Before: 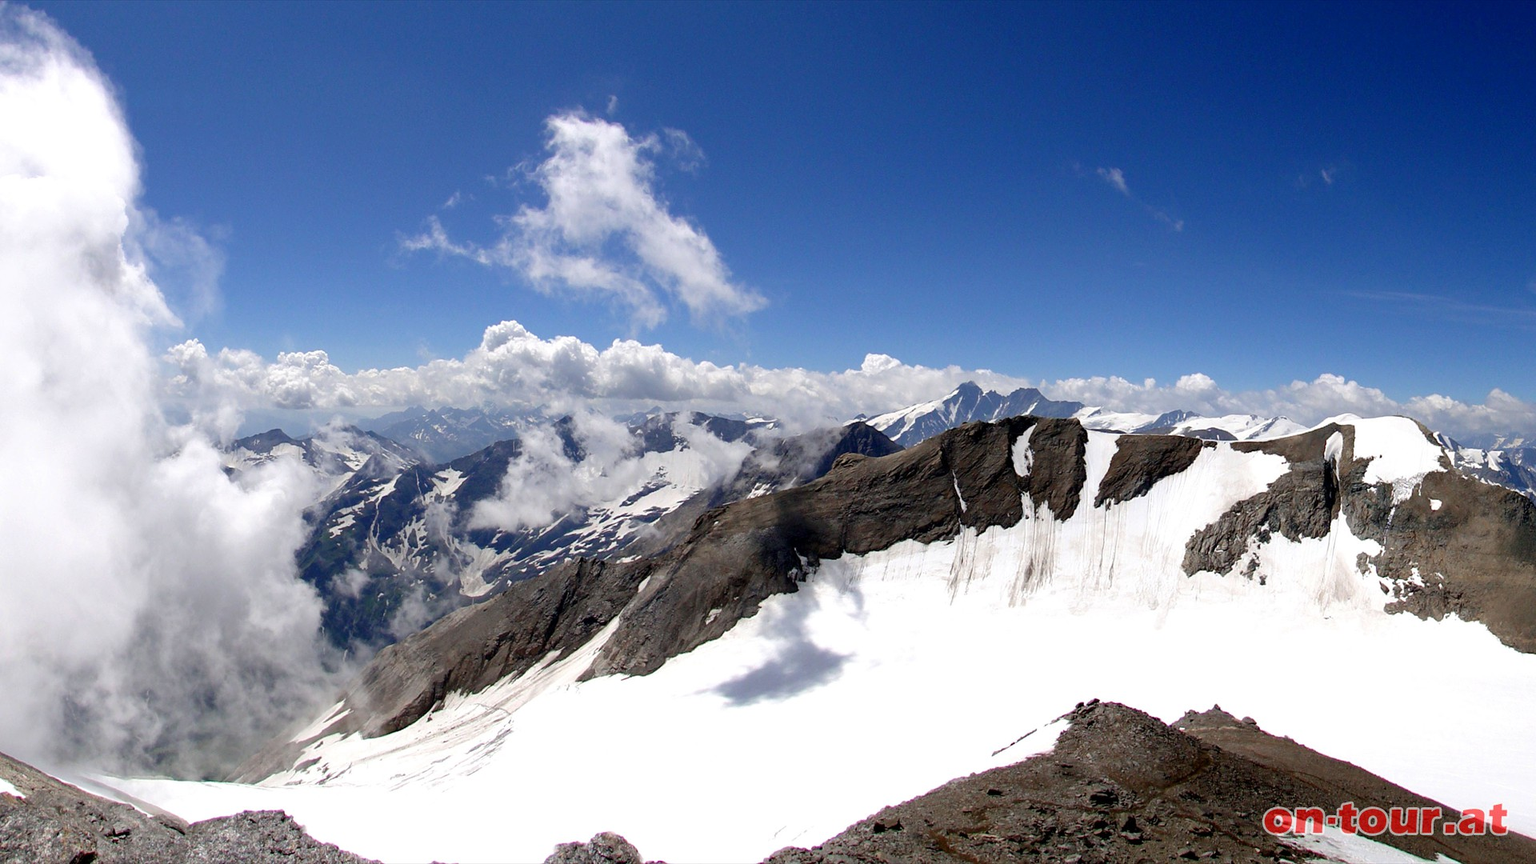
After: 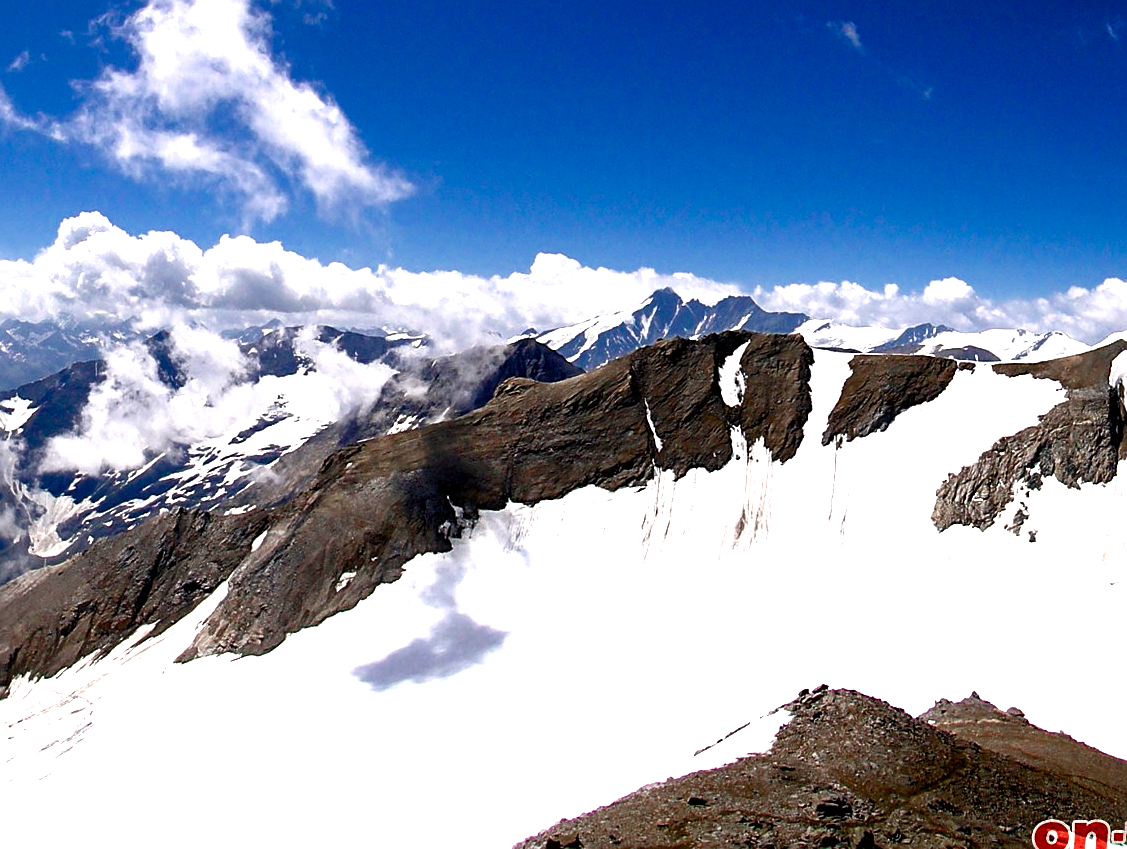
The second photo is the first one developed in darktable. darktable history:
crop and rotate: left 28.486%, top 17.52%, right 12.779%, bottom 3.794%
sharpen: on, module defaults
color correction: highlights a* 2.97, highlights b* -0.997, shadows a* -0.069, shadows b* 2.07, saturation 0.978
haze removal: compatibility mode true, adaptive false
color zones: curves: ch0 [(0, 0.5) (0.125, 0.4) (0.25, 0.5) (0.375, 0.4) (0.5, 0.4) (0.625, 0.35) (0.75, 0.35) (0.875, 0.5)]; ch1 [(0, 0.35) (0.125, 0.45) (0.25, 0.35) (0.375, 0.35) (0.5, 0.35) (0.625, 0.35) (0.75, 0.45) (0.875, 0.35)]; ch2 [(0, 0.6) (0.125, 0.5) (0.25, 0.5) (0.375, 0.6) (0.5, 0.6) (0.625, 0.5) (0.75, 0.5) (0.875, 0.5)]
exposure: exposure 0.494 EV, compensate highlight preservation false
color balance rgb: shadows fall-off 102.959%, linear chroma grading › global chroma 14.494%, perceptual saturation grading › global saturation 20%, perceptual saturation grading › highlights -25.207%, perceptual saturation grading › shadows 50.251%, perceptual brilliance grading › global brilliance 15.578%, perceptual brilliance grading › shadows -35.679%, mask middle-gray fulcrum 22.206%, global vibrance 20.598%
